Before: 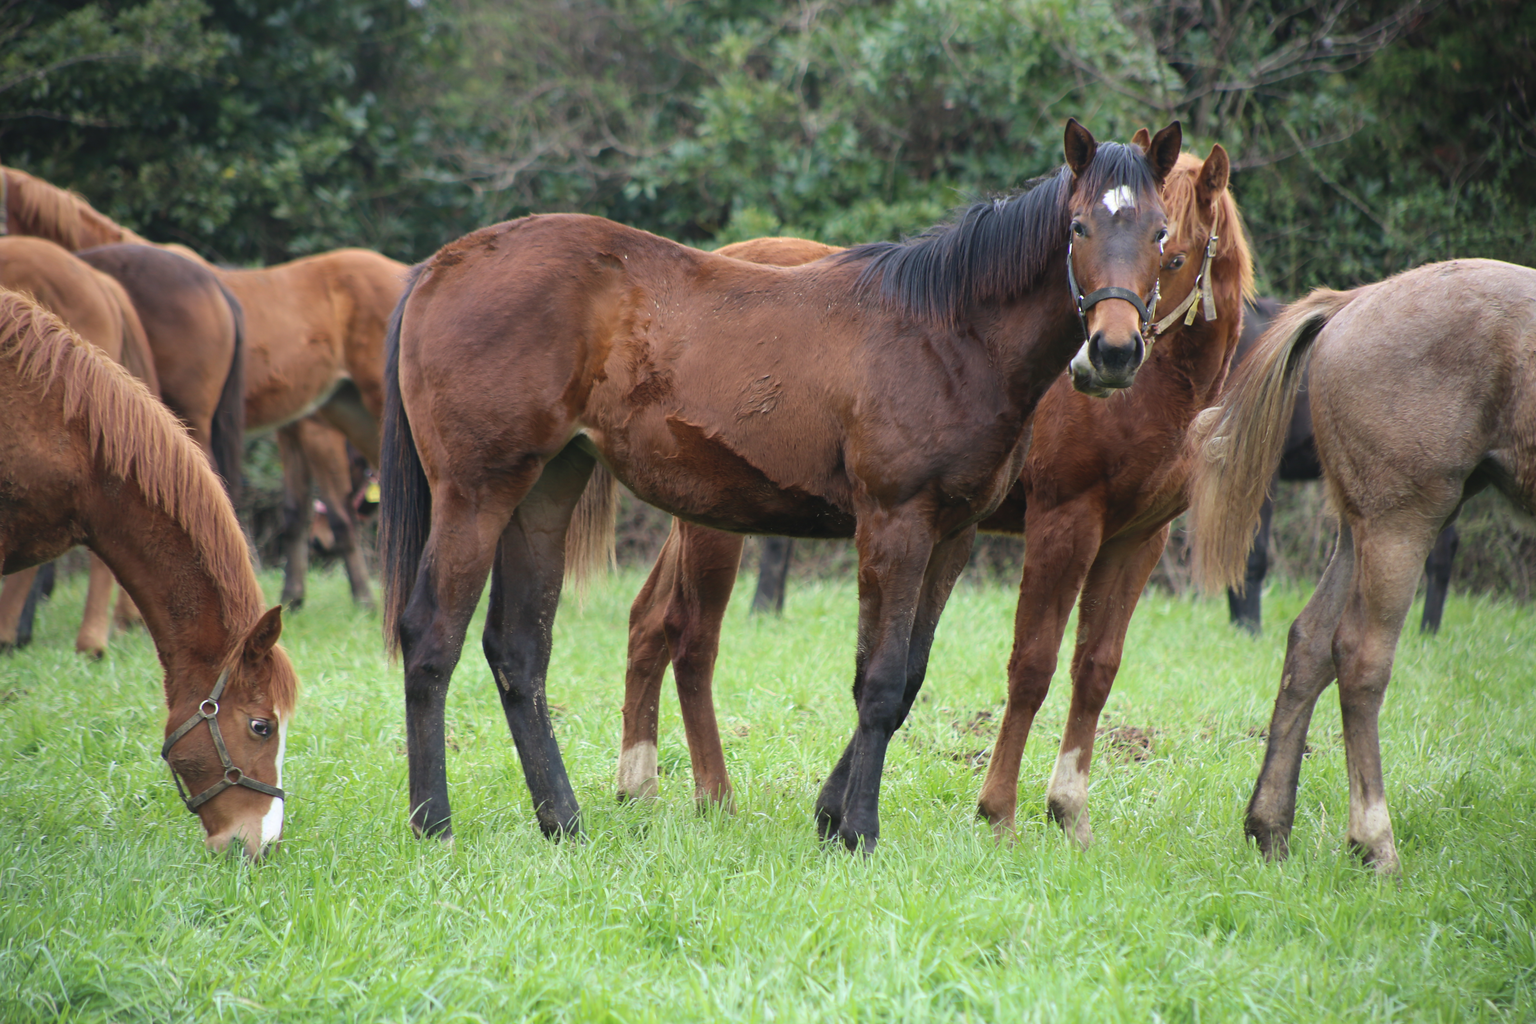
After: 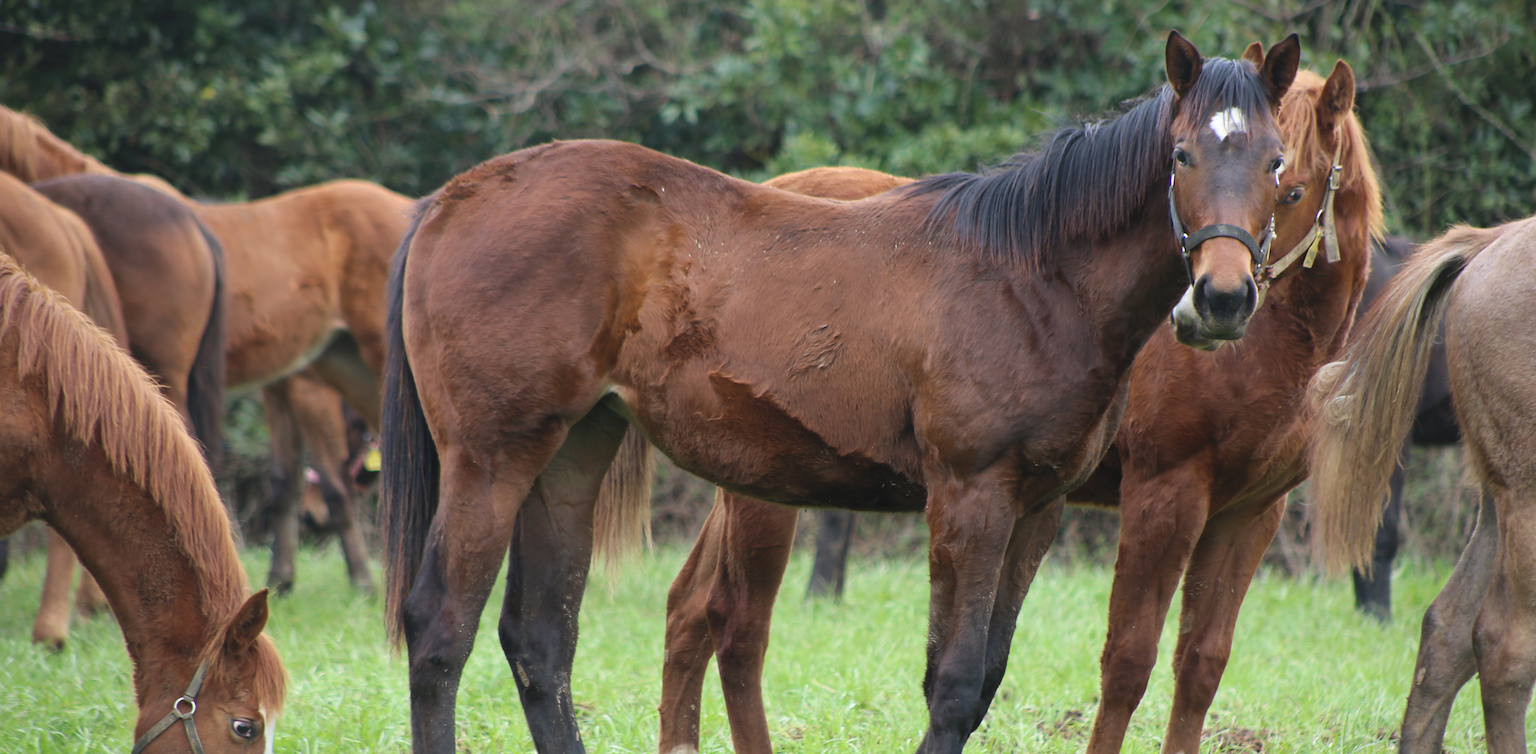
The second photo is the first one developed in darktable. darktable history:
shadows and highlights: shadows 25.28, highlights -23.85
crop: left 3.128%, top 8.993%, right 9.633%, bottom 26.709%
